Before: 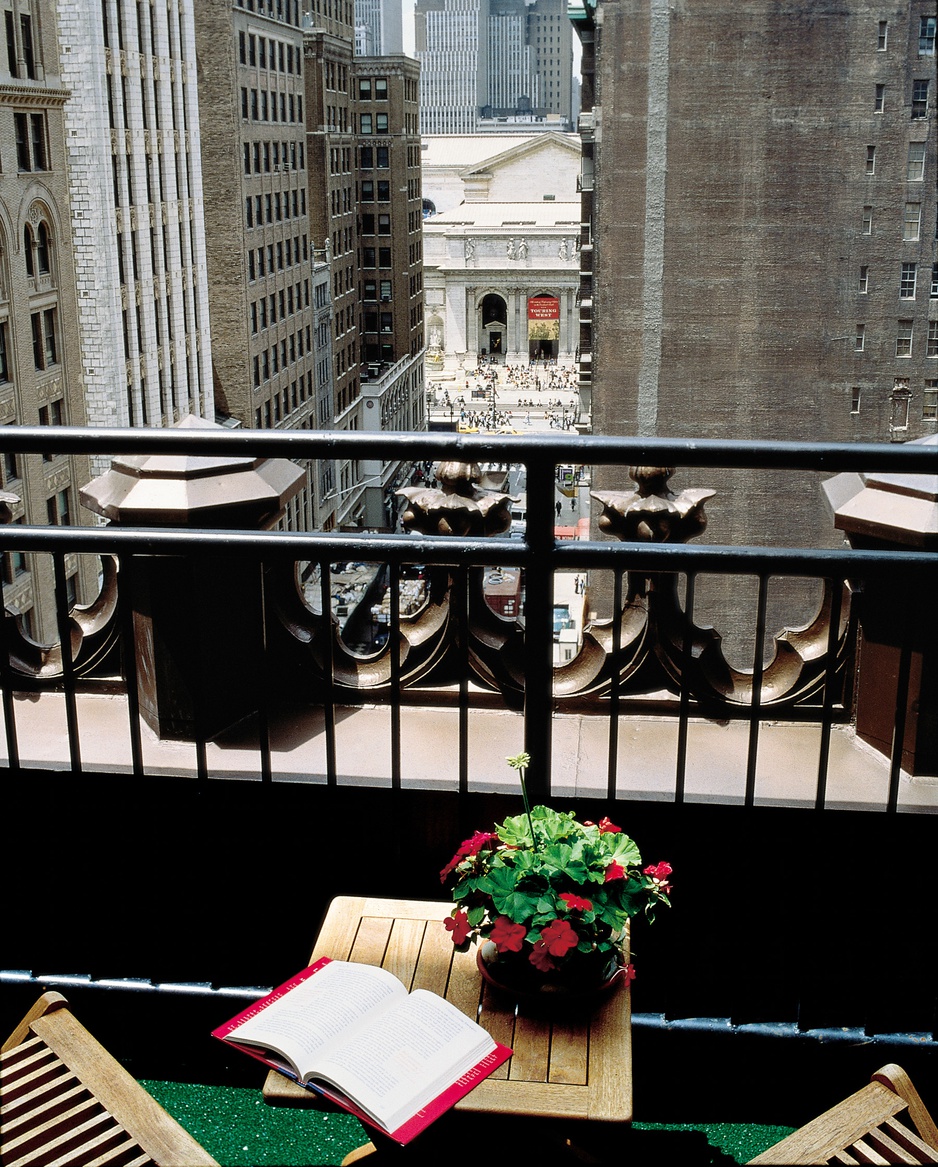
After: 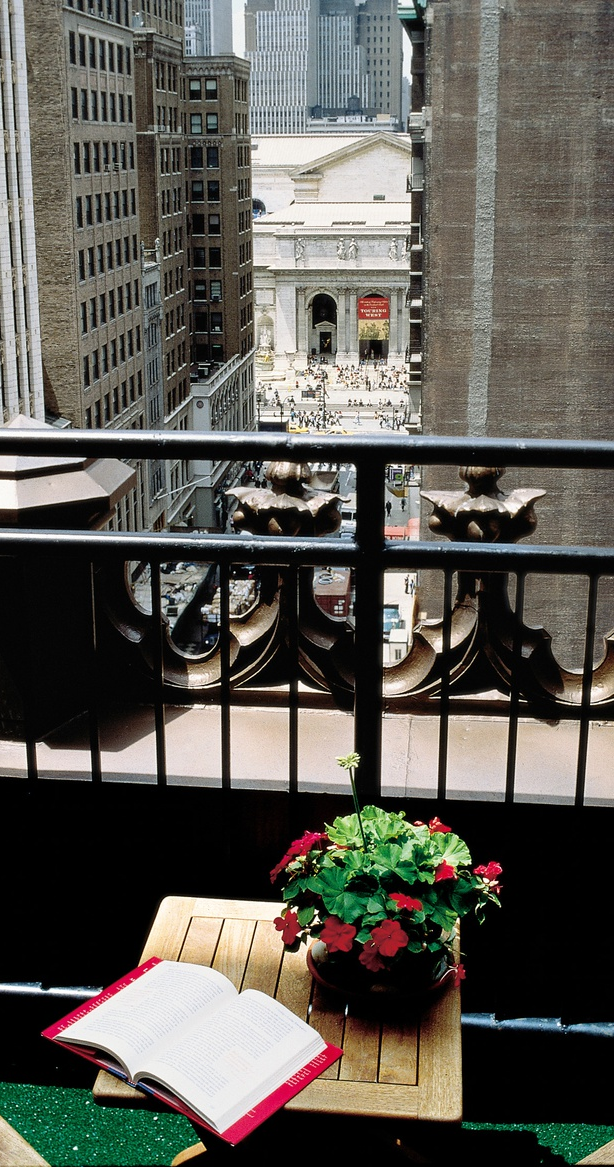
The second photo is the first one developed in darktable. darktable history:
crop and rotate: left 18.223%, right 16.305%
